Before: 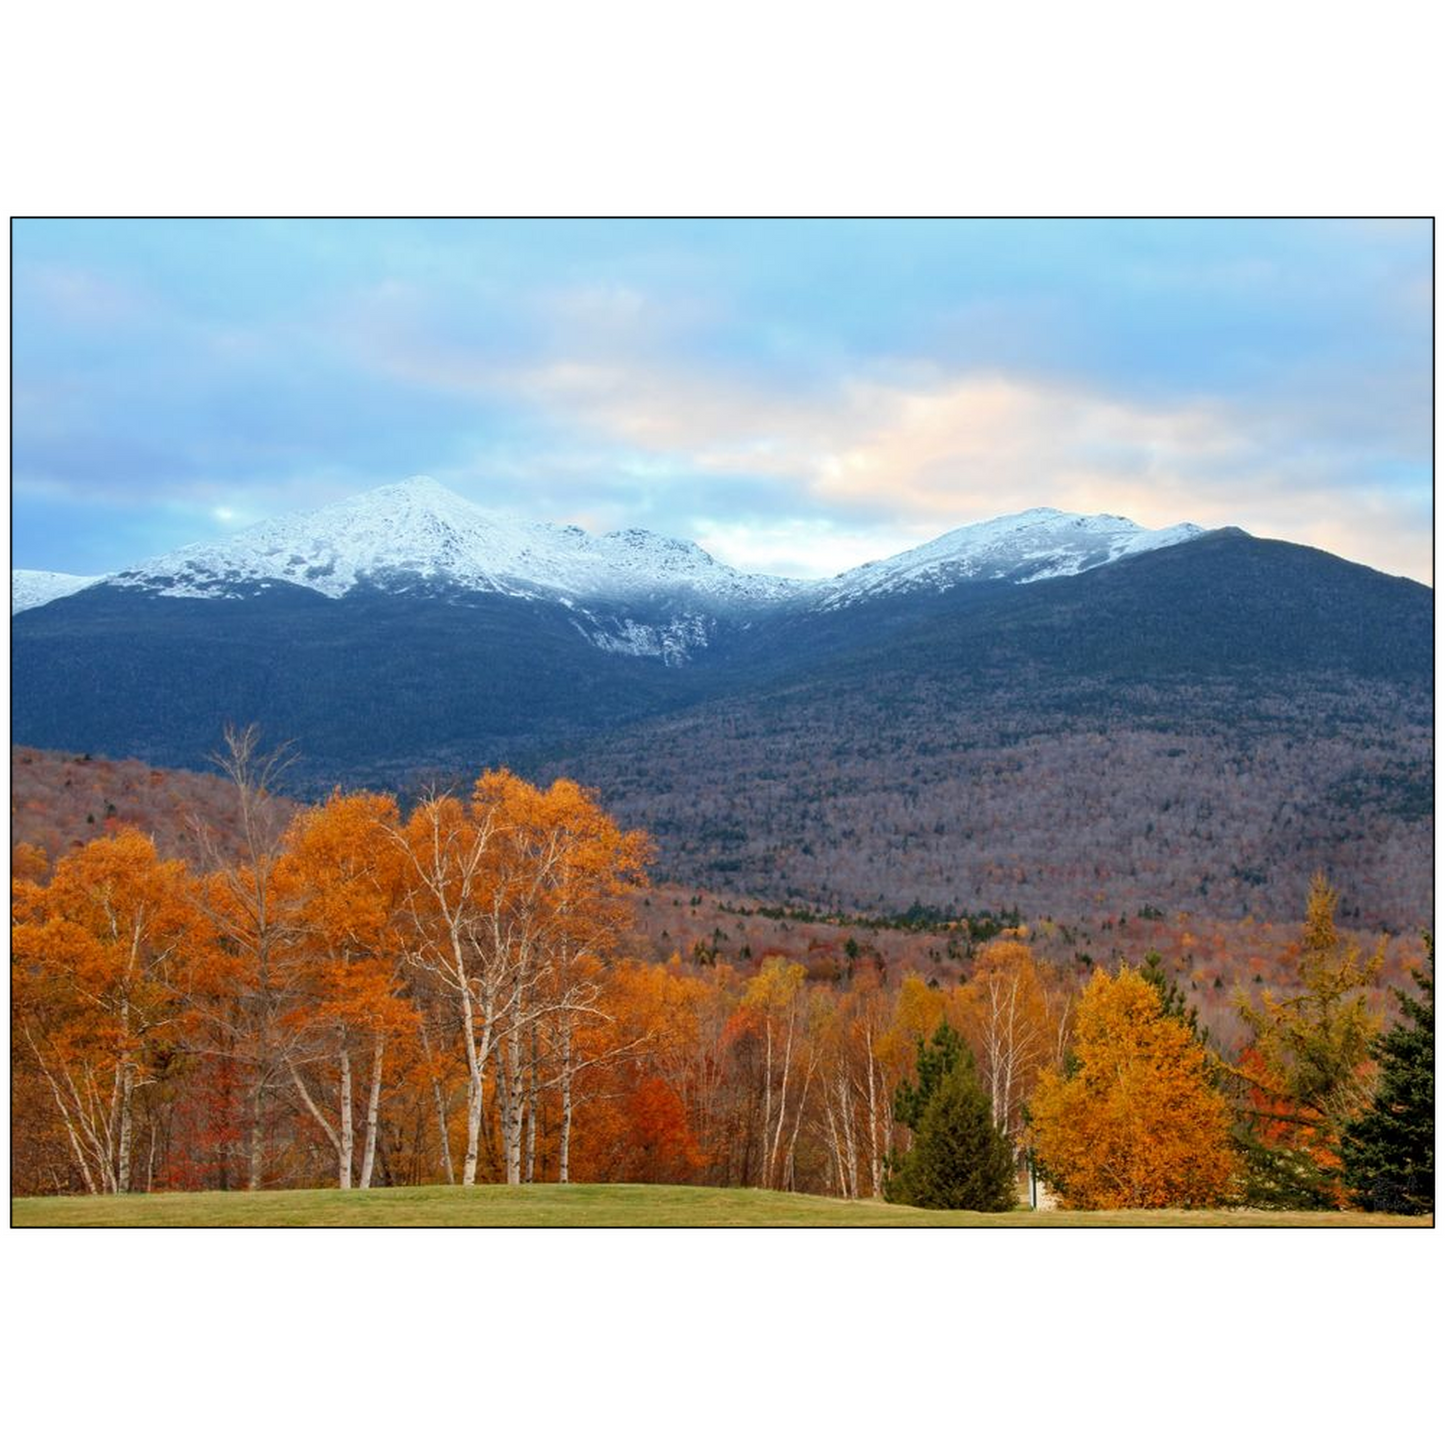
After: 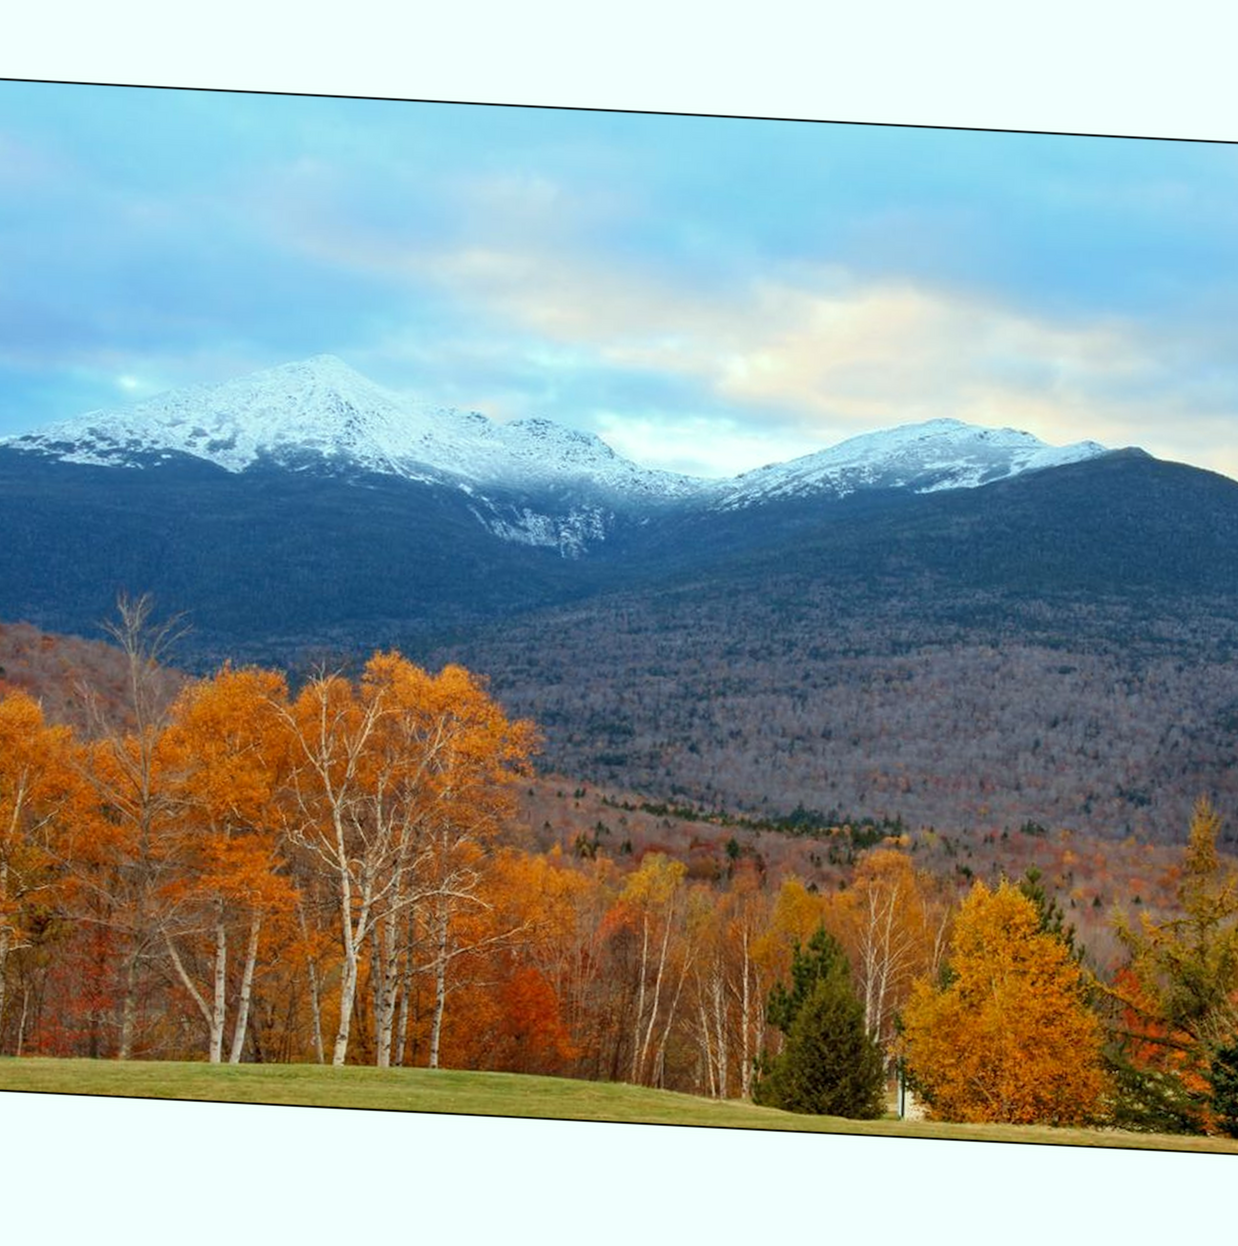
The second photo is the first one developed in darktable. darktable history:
crop and rotate: angle -2.95°, left 5.3%, top 5.214%, right 4.671%, bottom 4.203%
color correction: highlights a* -6.69, highlights b* 0.547
